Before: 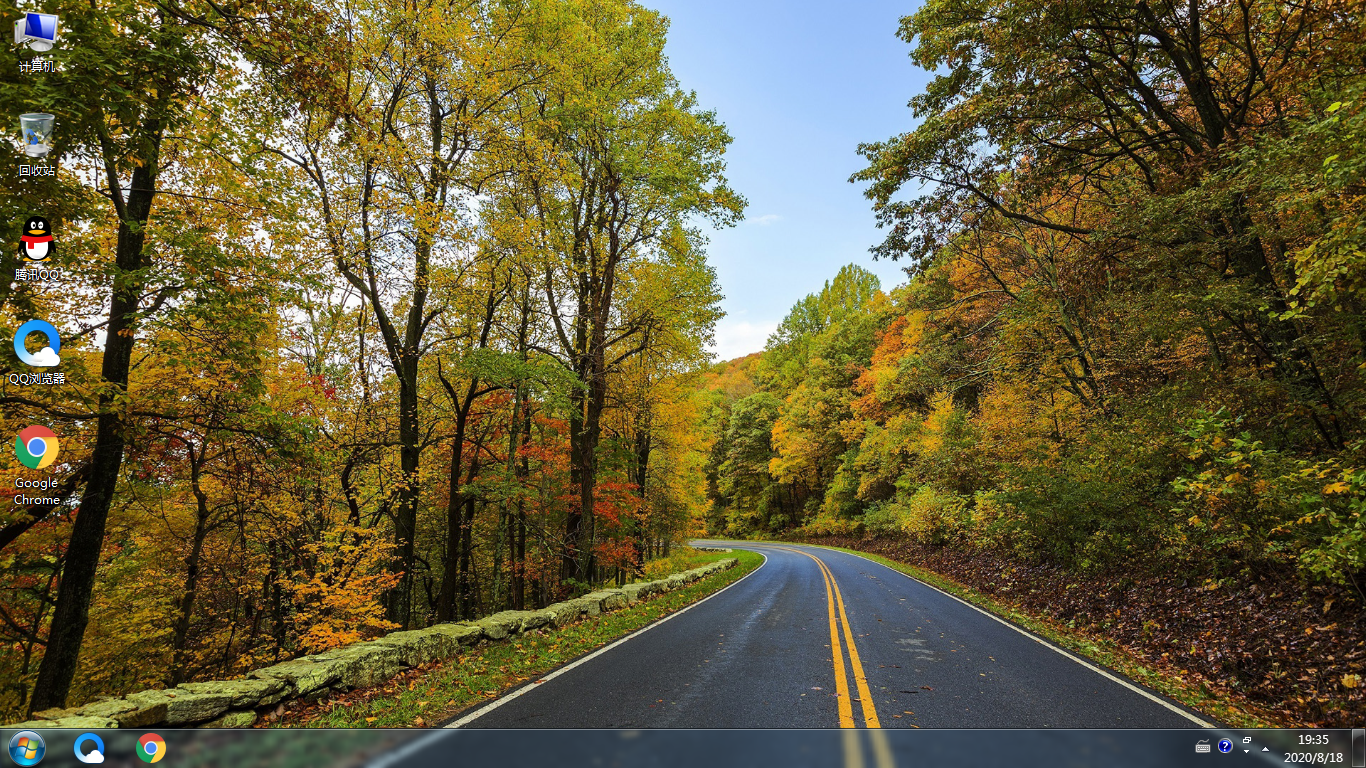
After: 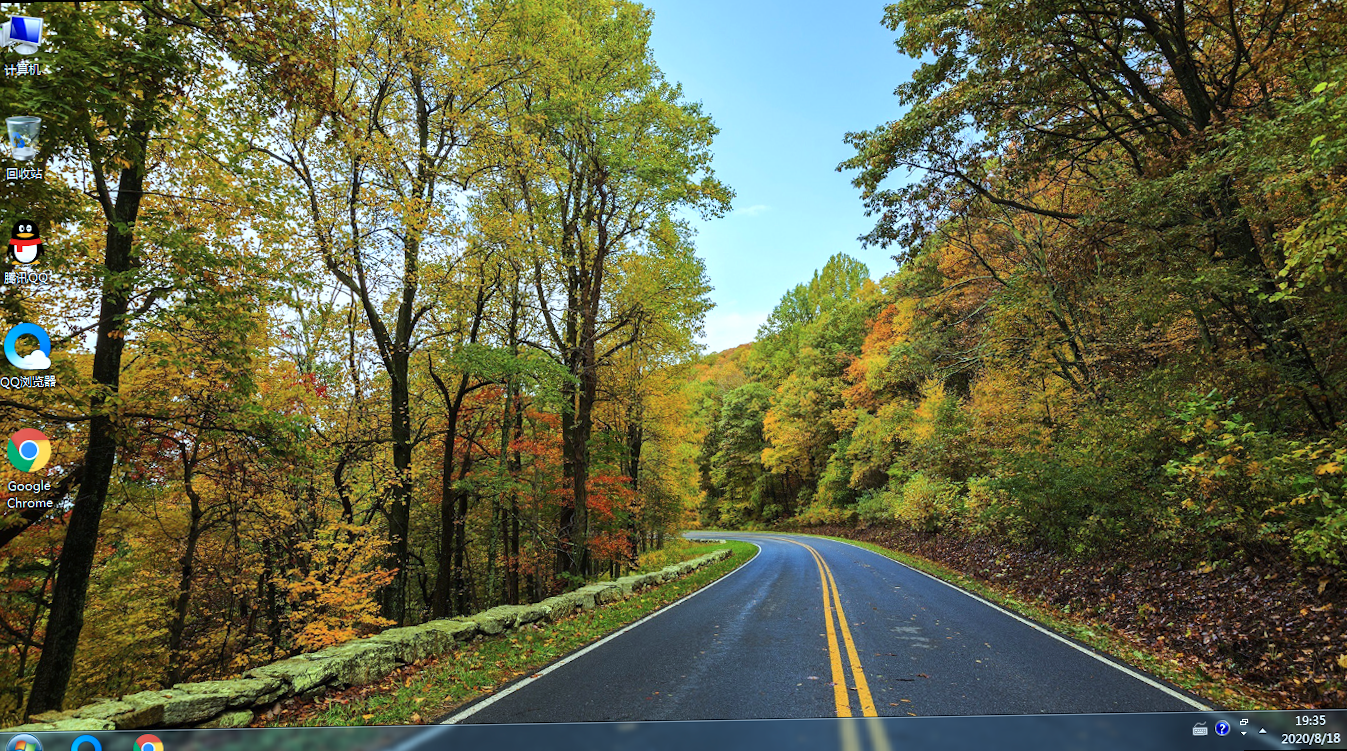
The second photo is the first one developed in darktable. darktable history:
exposure: black level correction 0, exposure 0.2 EV, compensate exposure bias true, compensate highlight preservation false
rotate and perspective: rotation -1°, crop left 0.011, crop right 0.989, crop top 0.025, crop bottom 0.975
color calibration: illuminant F (fluorescent), F source F9 (Cool White Deluxe 4150 K) – high CRI, x 0.374, y 0.373, temperature 4158.34 K
